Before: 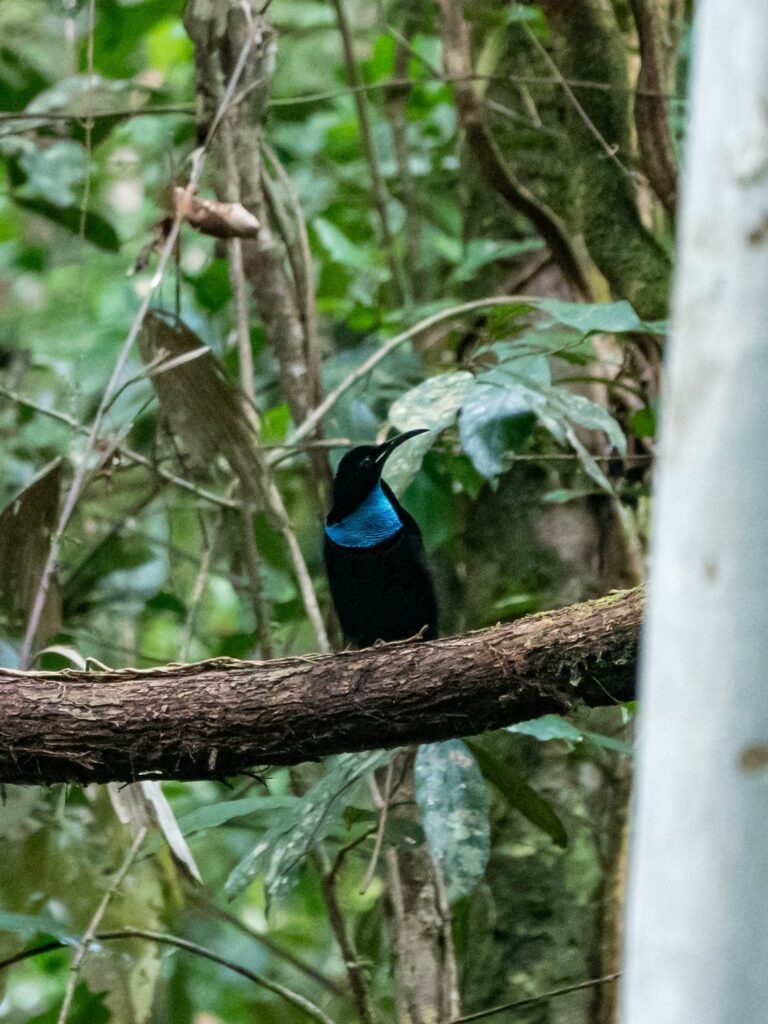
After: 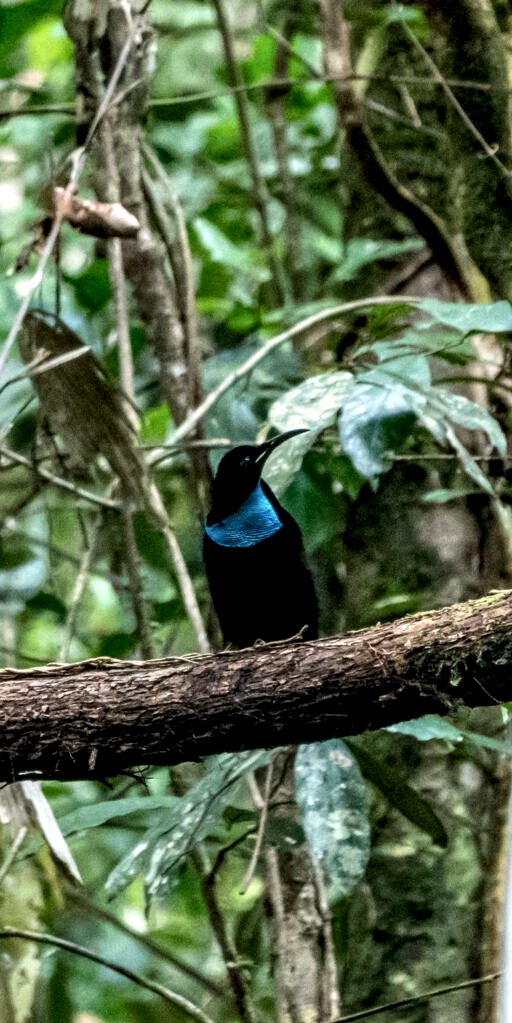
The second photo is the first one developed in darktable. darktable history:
local contrast: highlights 65%, shadows 54%, detail 169%, midtone range 0.514
crop and rotate: left 15.754%, right 17.579%
